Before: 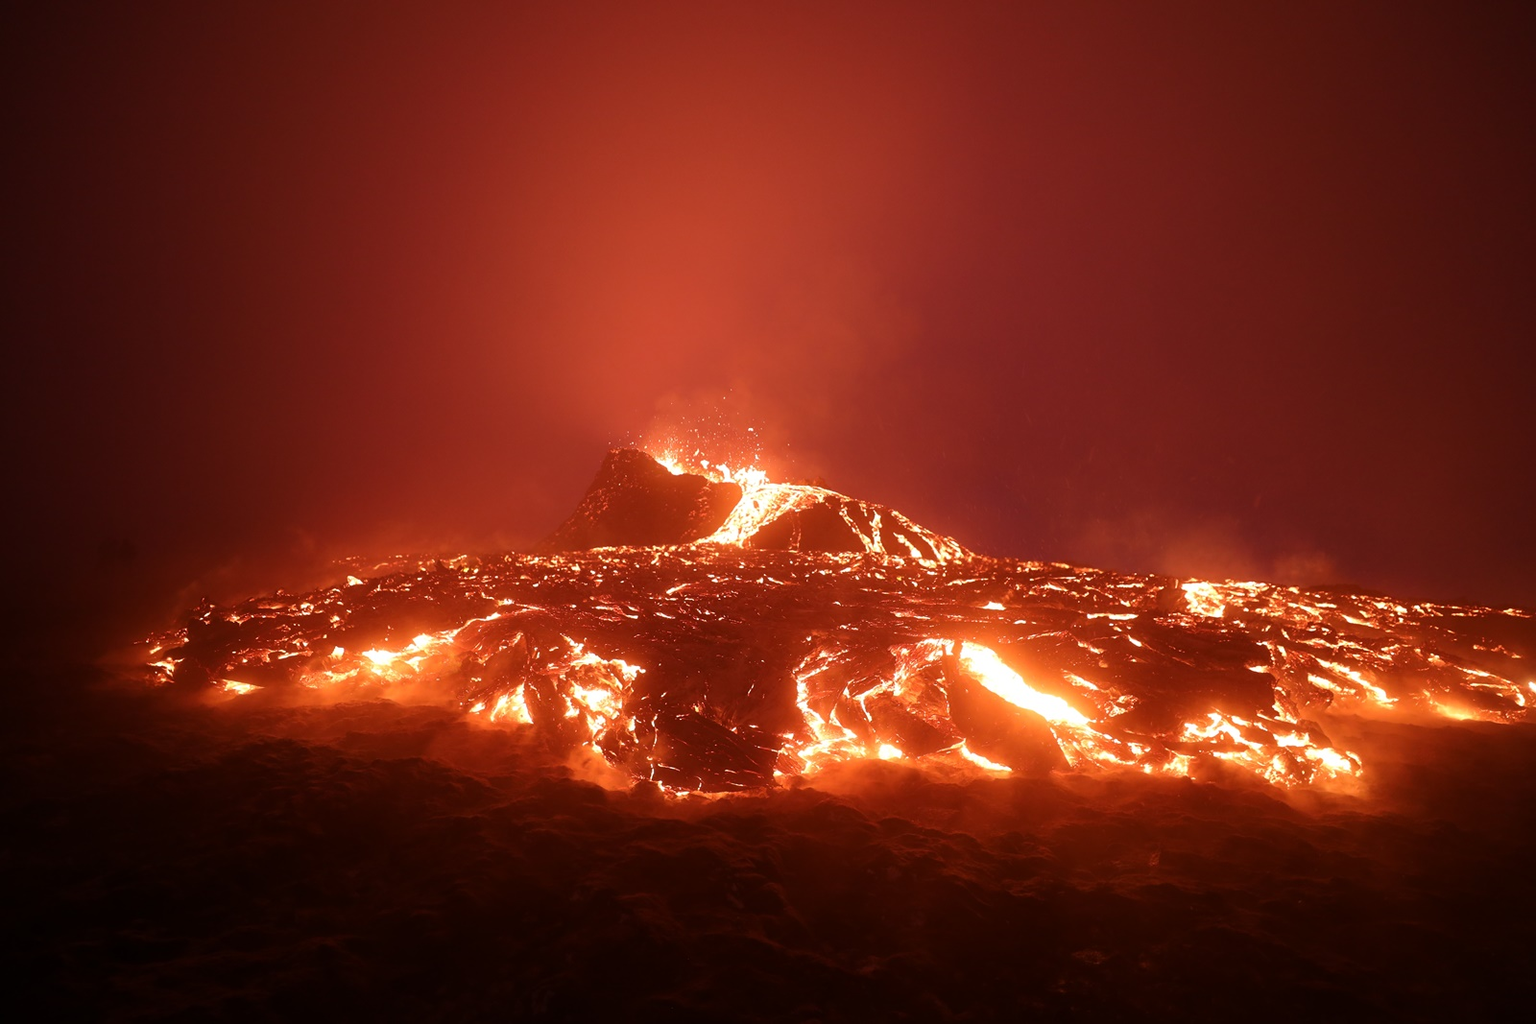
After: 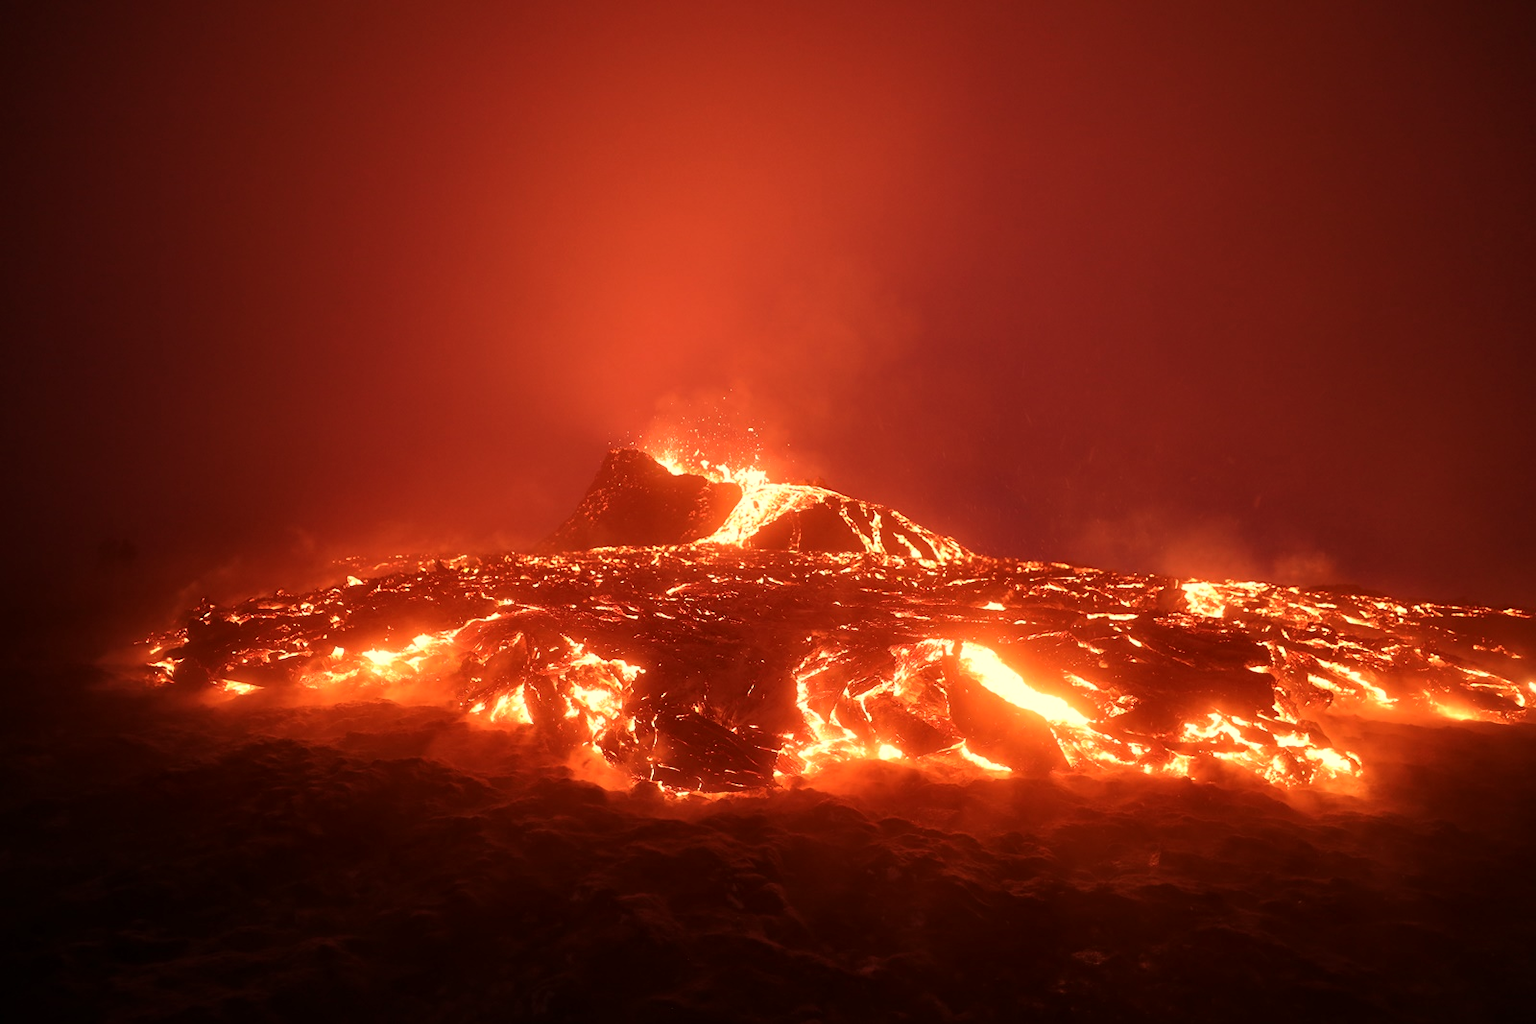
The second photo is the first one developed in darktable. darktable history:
white balance: red 1.123, blue 0.83
local contrast: mode bilateral grid, contrast 20, coarseness 50, detail 120%, midtone range 0.2
